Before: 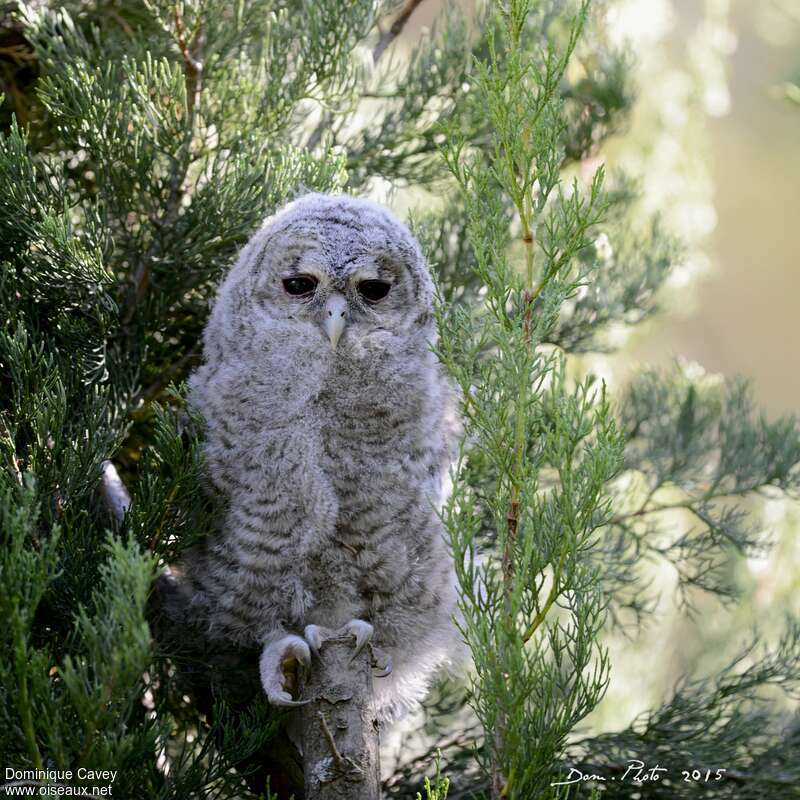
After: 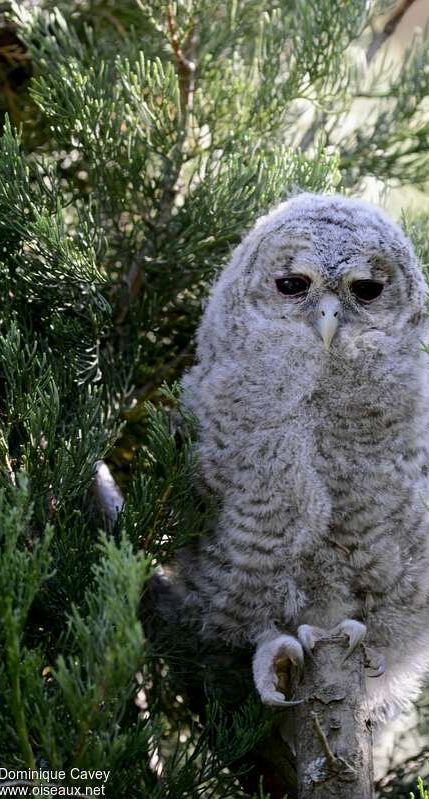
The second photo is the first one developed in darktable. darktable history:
exposure: compensate highlight preservation false
crop: left 0.97%, right 45.299%, bottom 0.08%
